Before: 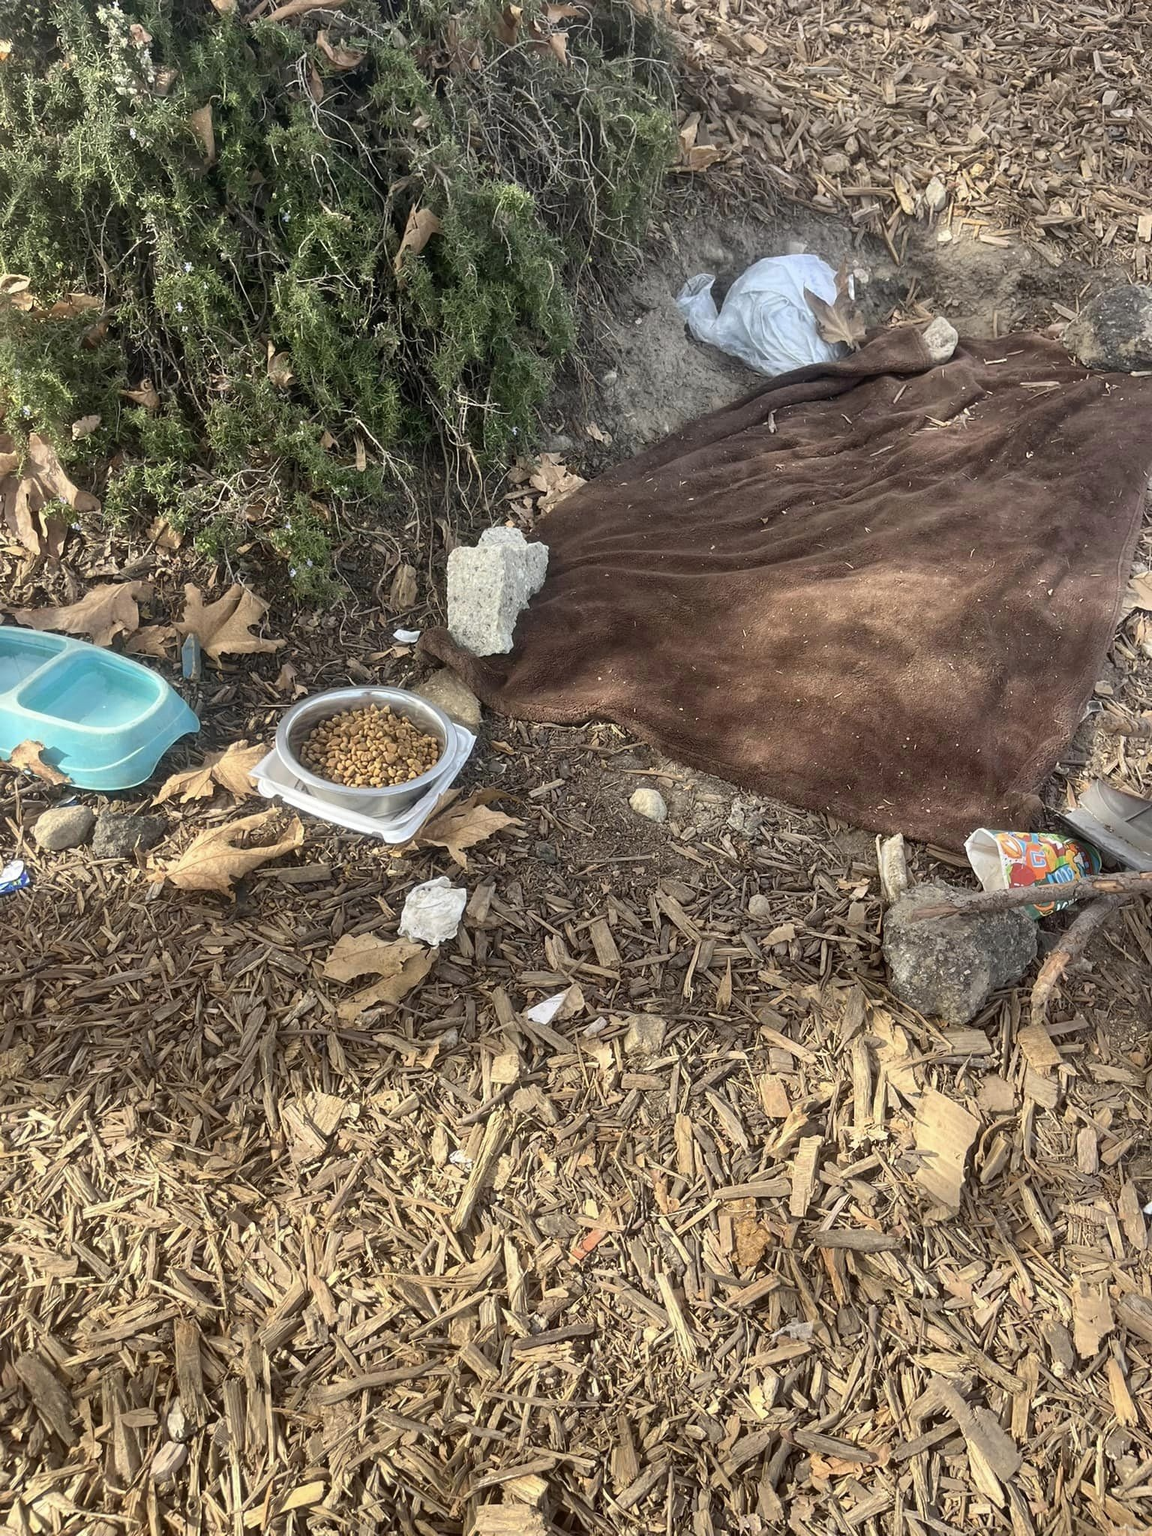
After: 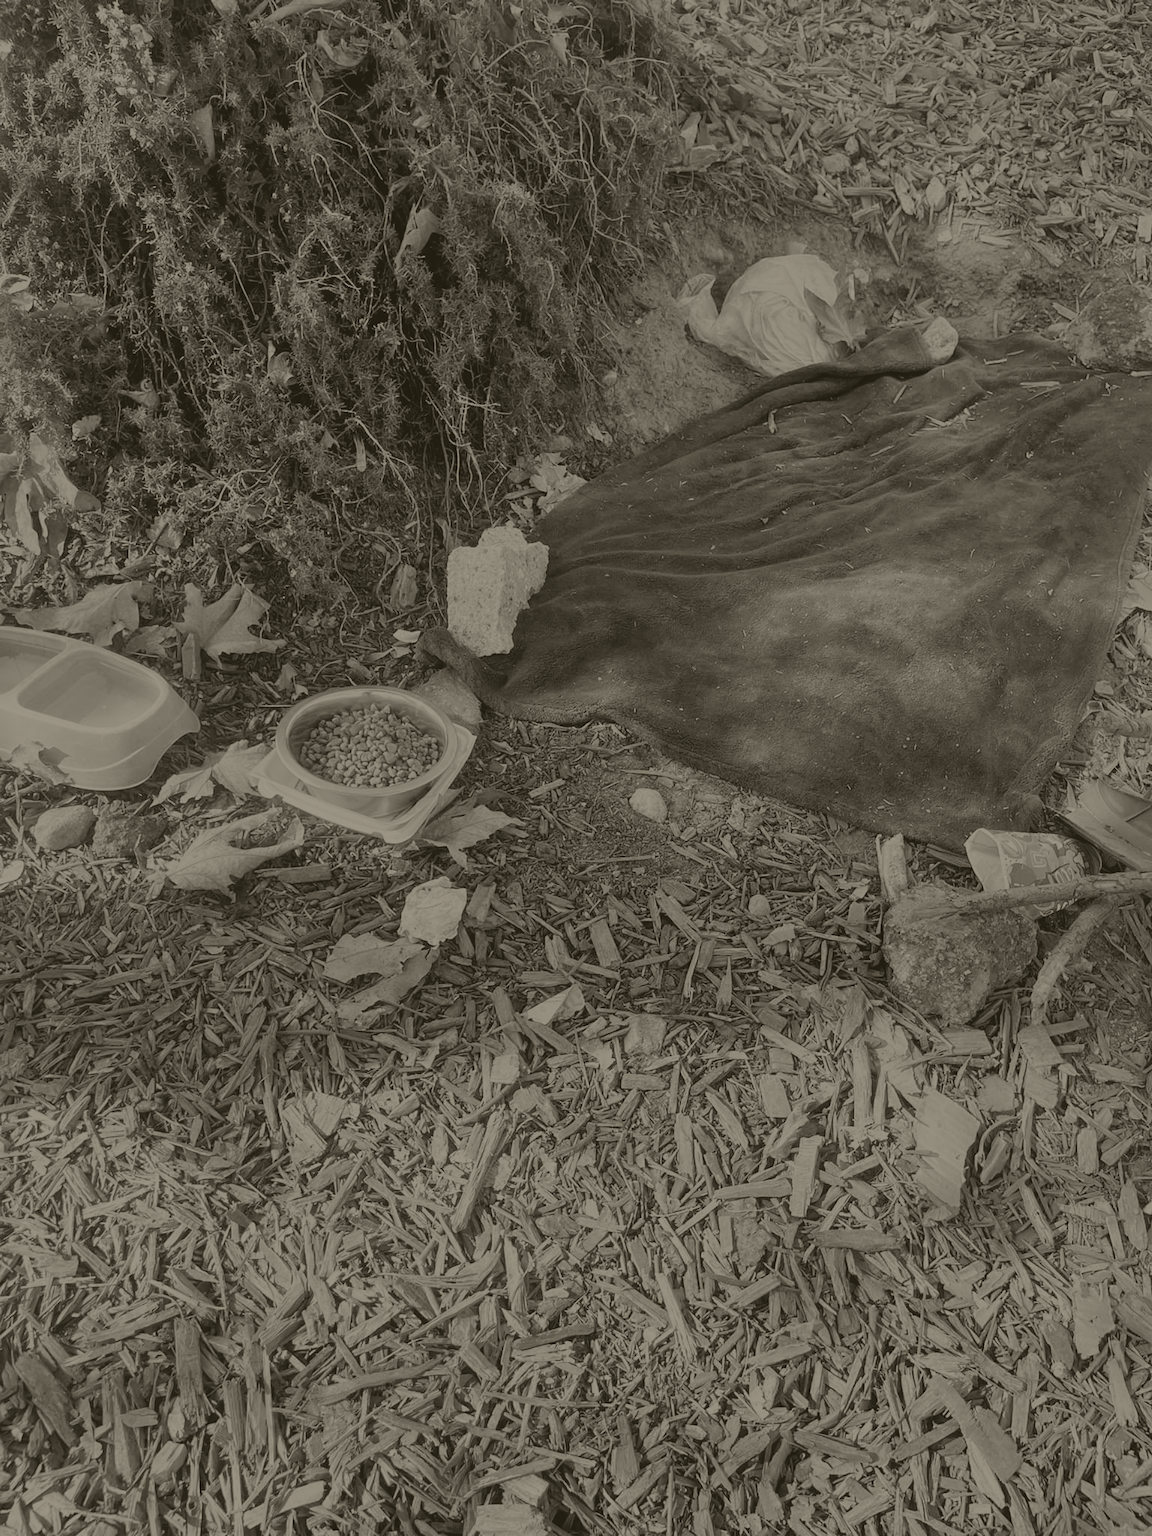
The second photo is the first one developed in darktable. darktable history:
colorize: hue 41.44°, saturation 22%, source mix 60%, lightness 10.61%
filmic rgb: black relative exposure -7.65 EV, white relative exposure 4.56 EV, hardness 3.61, contrast 1.05
white balance: red 1.123, blue 0.83
